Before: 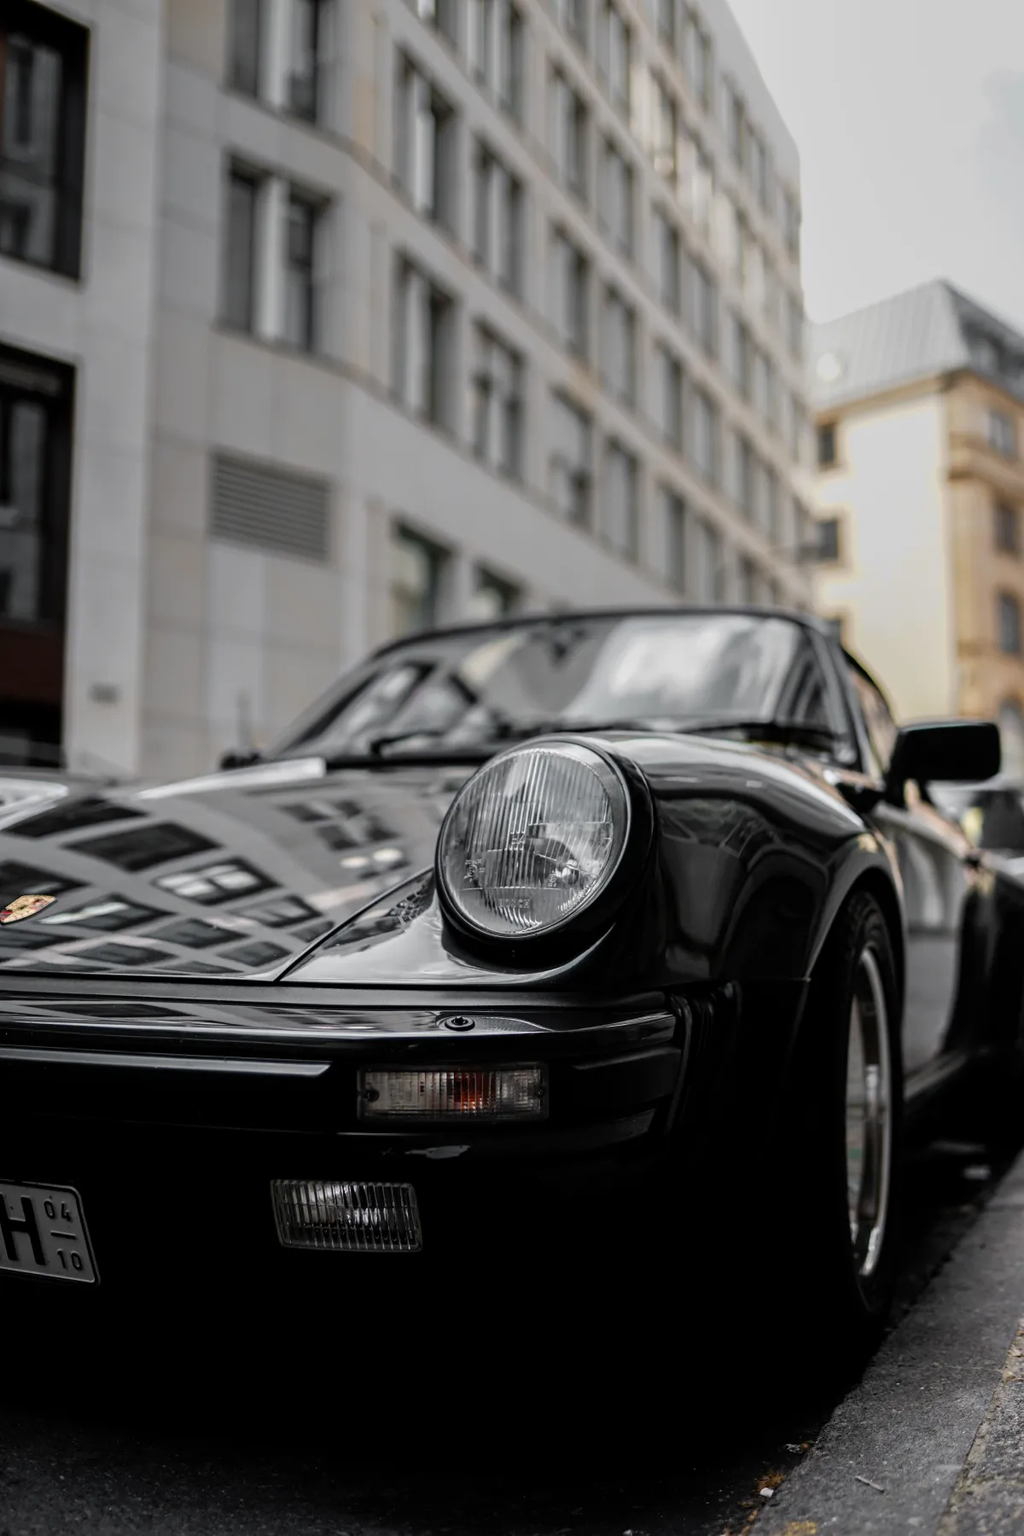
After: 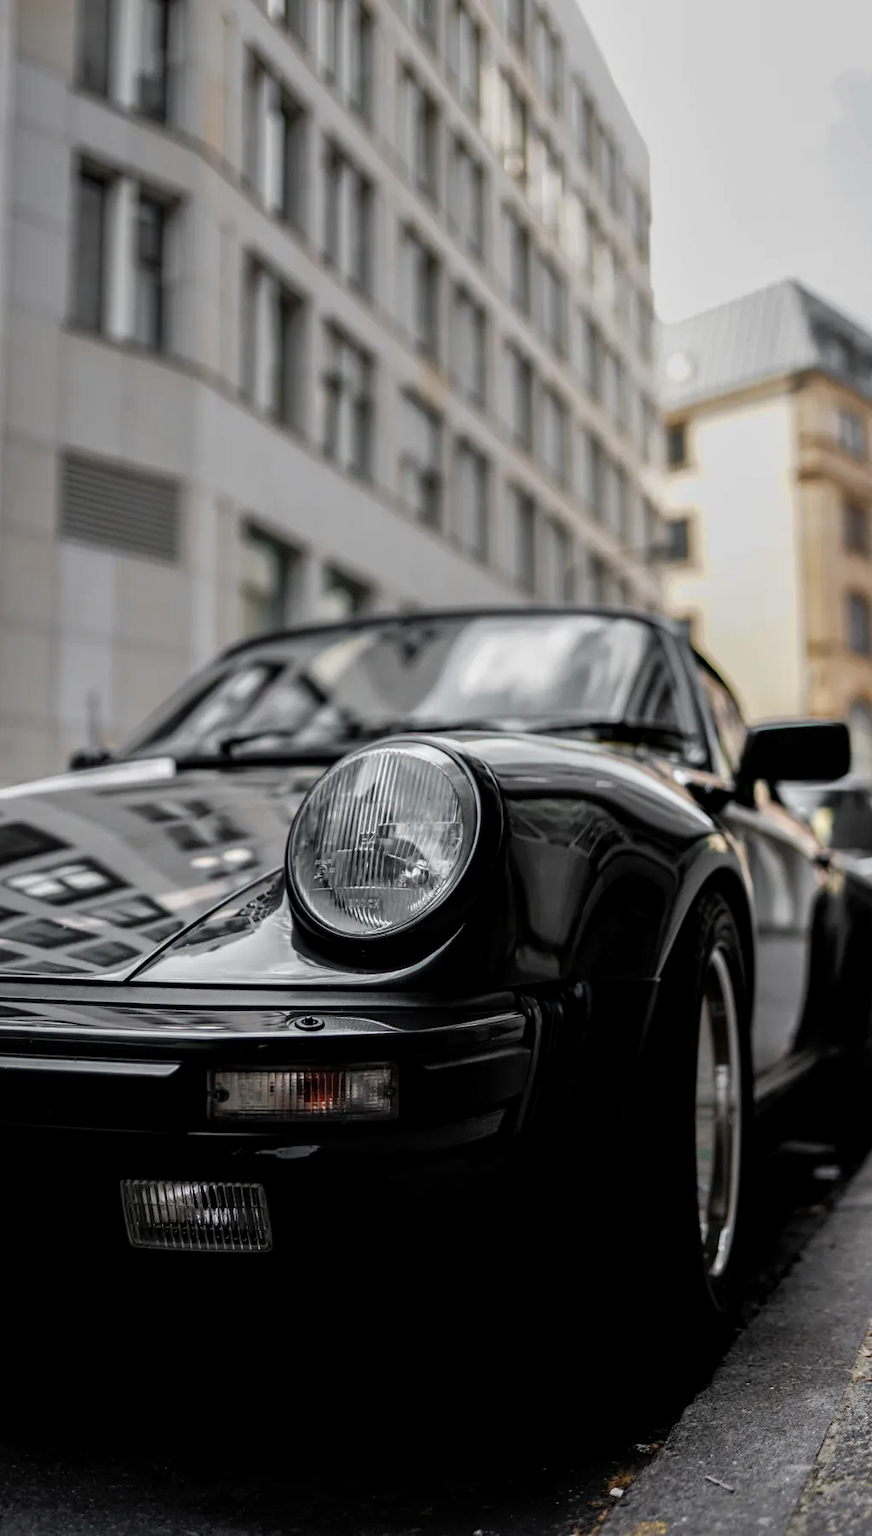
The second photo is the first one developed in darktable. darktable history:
crop and rotate: left 14.717%
local contrast: mode bilateral grid, contrast 19, coarseness 50, detail 128%, midtone range 0.2
